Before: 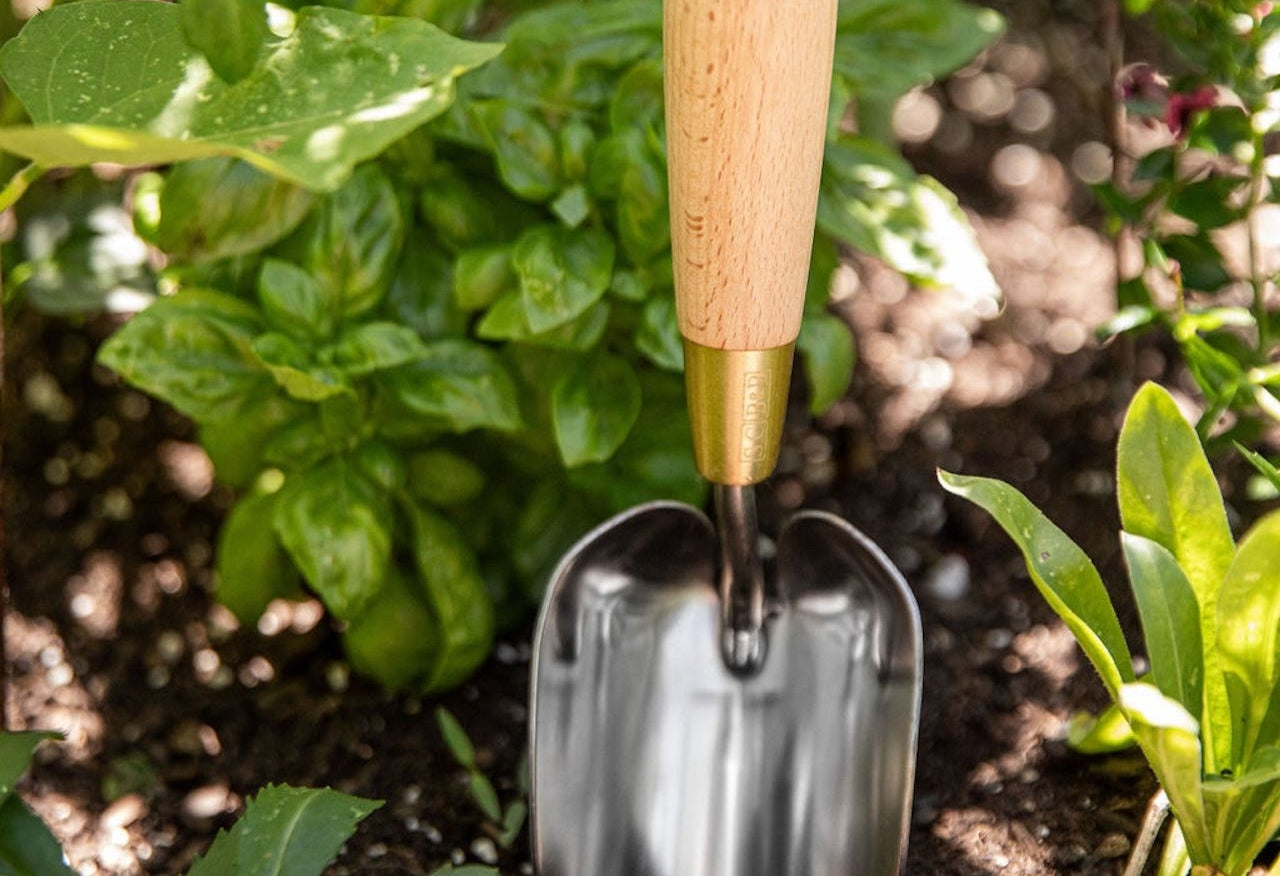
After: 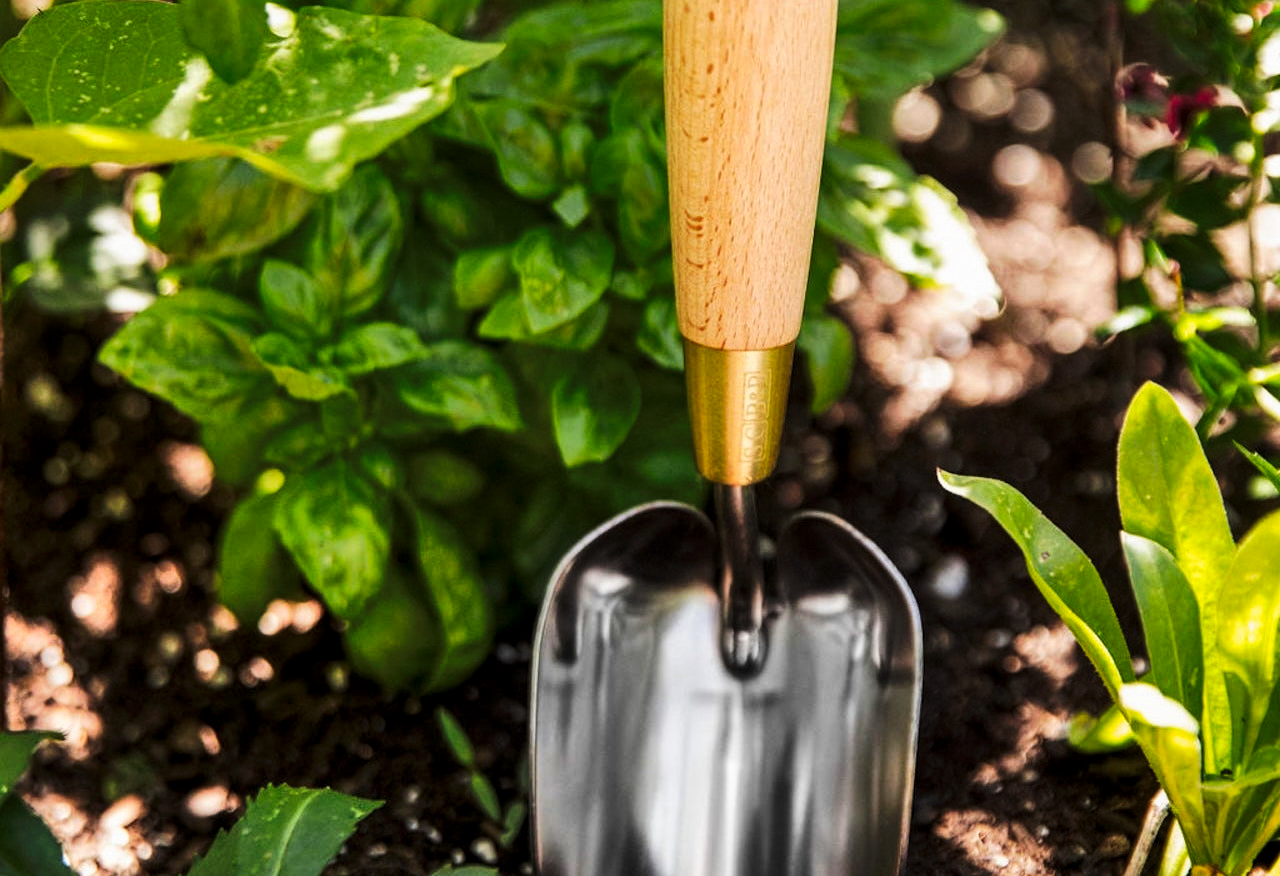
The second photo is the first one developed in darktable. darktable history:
contrast equalizer: octaves 7, y [[0.6 ×6], [0.55 ×6], [0 ×6], [0 ×6], [0 ×6]], mix -0.1
tone curve: curves: ch0 [(0, 0) (0.003, 0) (0.011, 0) (0.025, 0) (0.044, 0.006) (0.069, 0.024) (0.1, 0.038) (0.136, 0.052) (0.177, 0.08) (0.224, 0.112) (0.277, 0.145) (0.335, 0.206) (0.399, 0.284) (0.468, 0.372) (0.543, 0.477) (0.623, 0.593) (0.709, 0.717) (0.801, 0.815) (0.898, 0.92) (1, 1)], preserve colors none
shadows and highlights: white point adjustment 0.05, highlights color adjustment 55.9%, soften with gaussian
